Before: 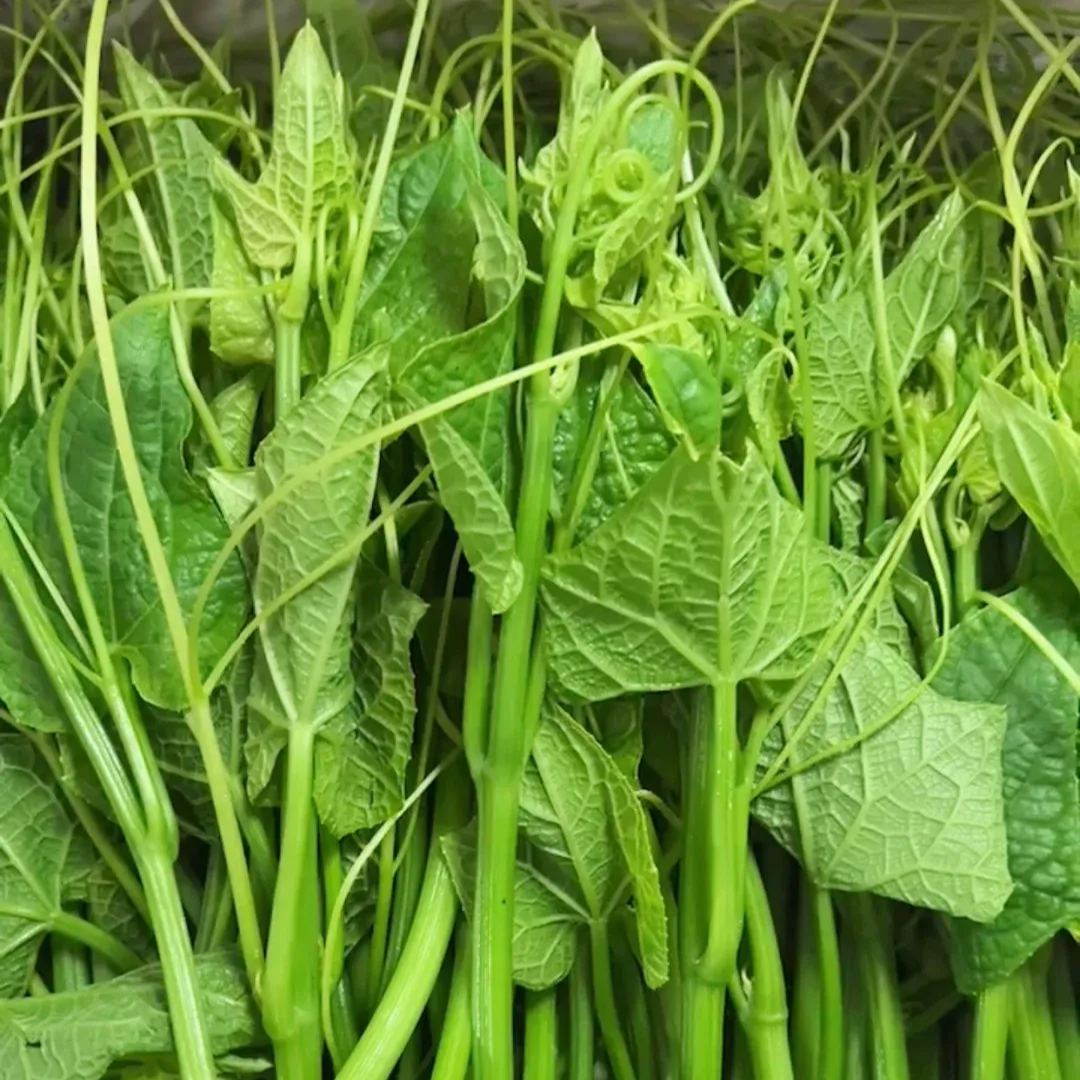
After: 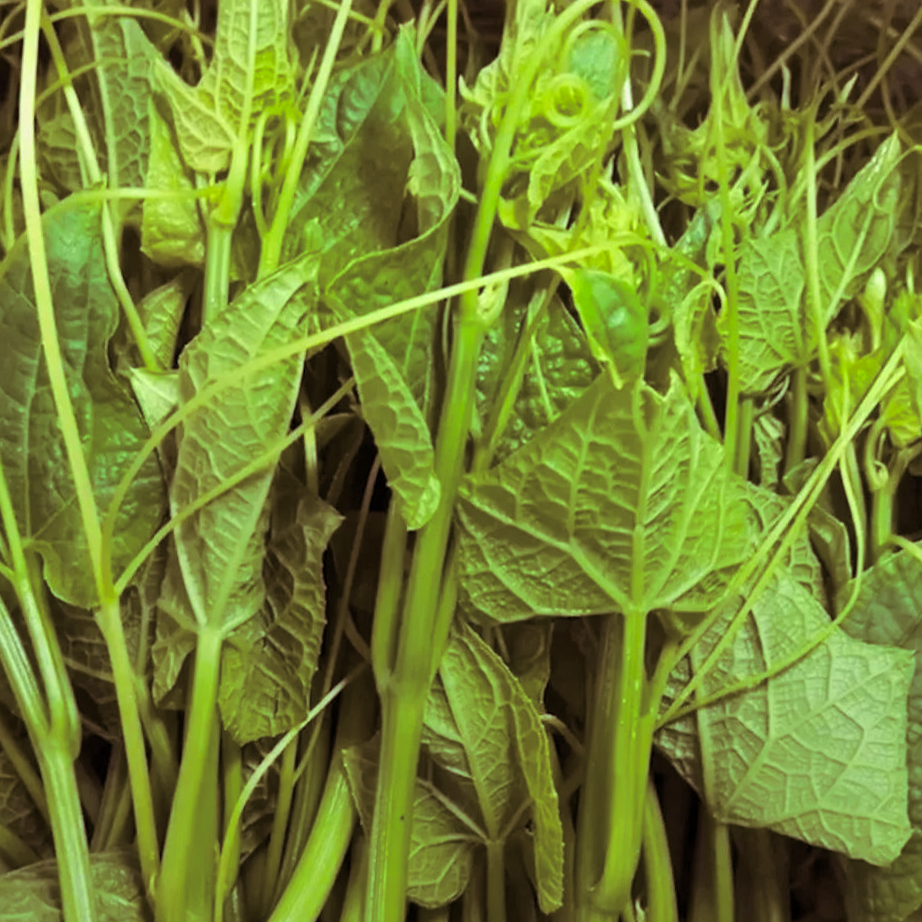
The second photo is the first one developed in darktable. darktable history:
crop and rotate: angle -3.27°, left 5.211%, top 5.211%, right 4.607%, bottom 4.607%
graduated density: rotation -180°, offset 27.42
levels: levels [0.026, 0.507, 0.987]
color balance rgb: perceptual saturation grading › global saturation 10%, global vibrance 10%
split-toning: highlights › hue 298.8°, highlights › saturation 0.73, compress 41.76%
